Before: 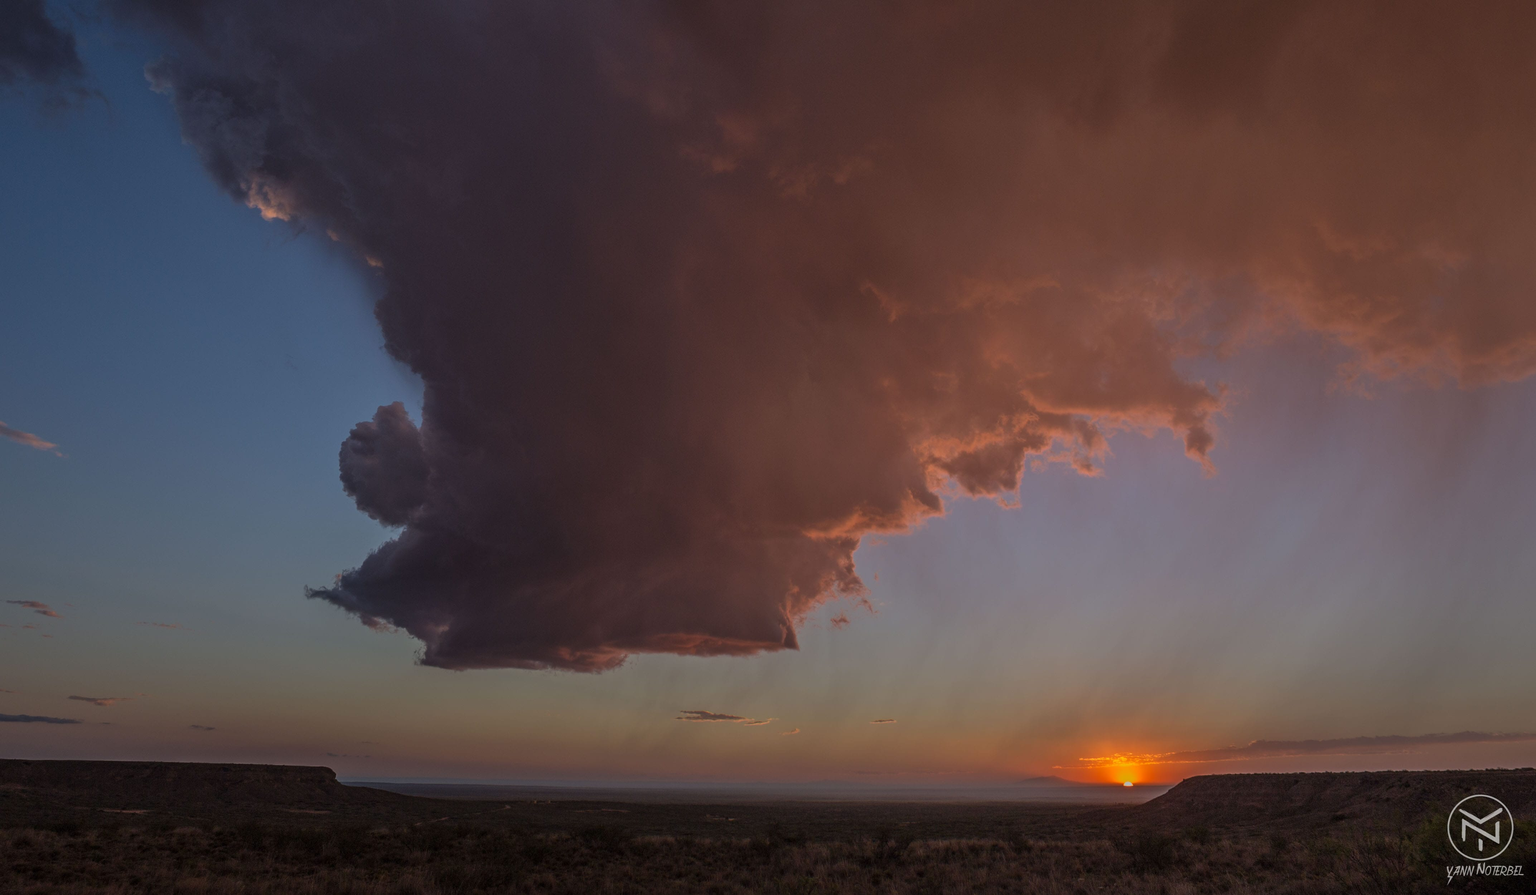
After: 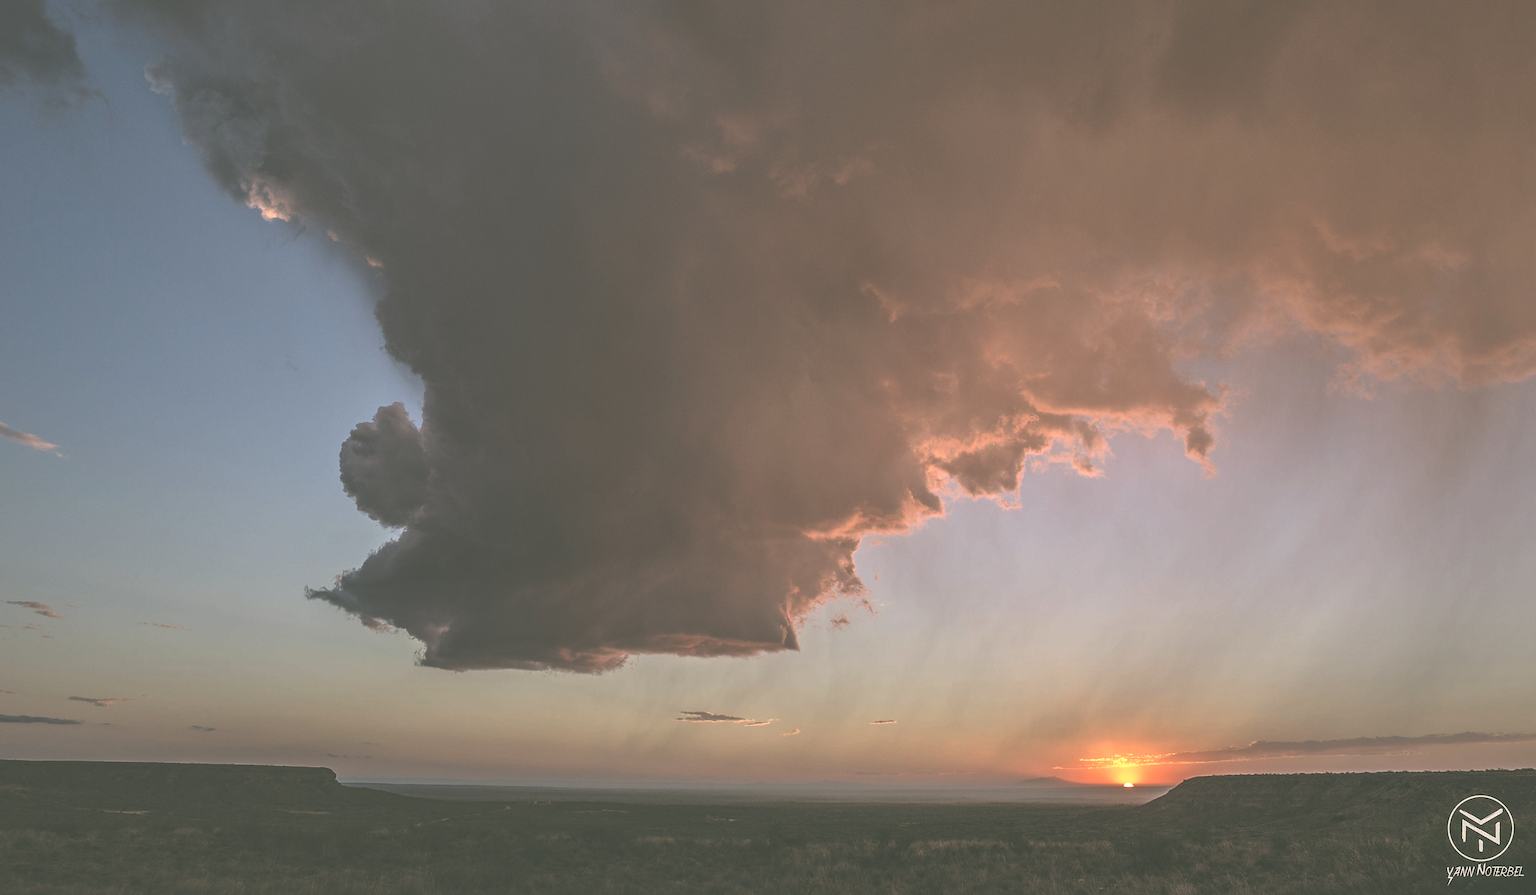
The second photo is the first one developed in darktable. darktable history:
local contrast: highlights 65%, shadows 54%, detail 169%, midtone range 0.512
exposure: black level correction -0.07, exposure 0.503 EV, compensate highlight preservation false
color correction: highlights a* 4.06, highlights b* 4.97, shadows a* -7.76, shadows b* 5.08
sharpen: on, module defaults
